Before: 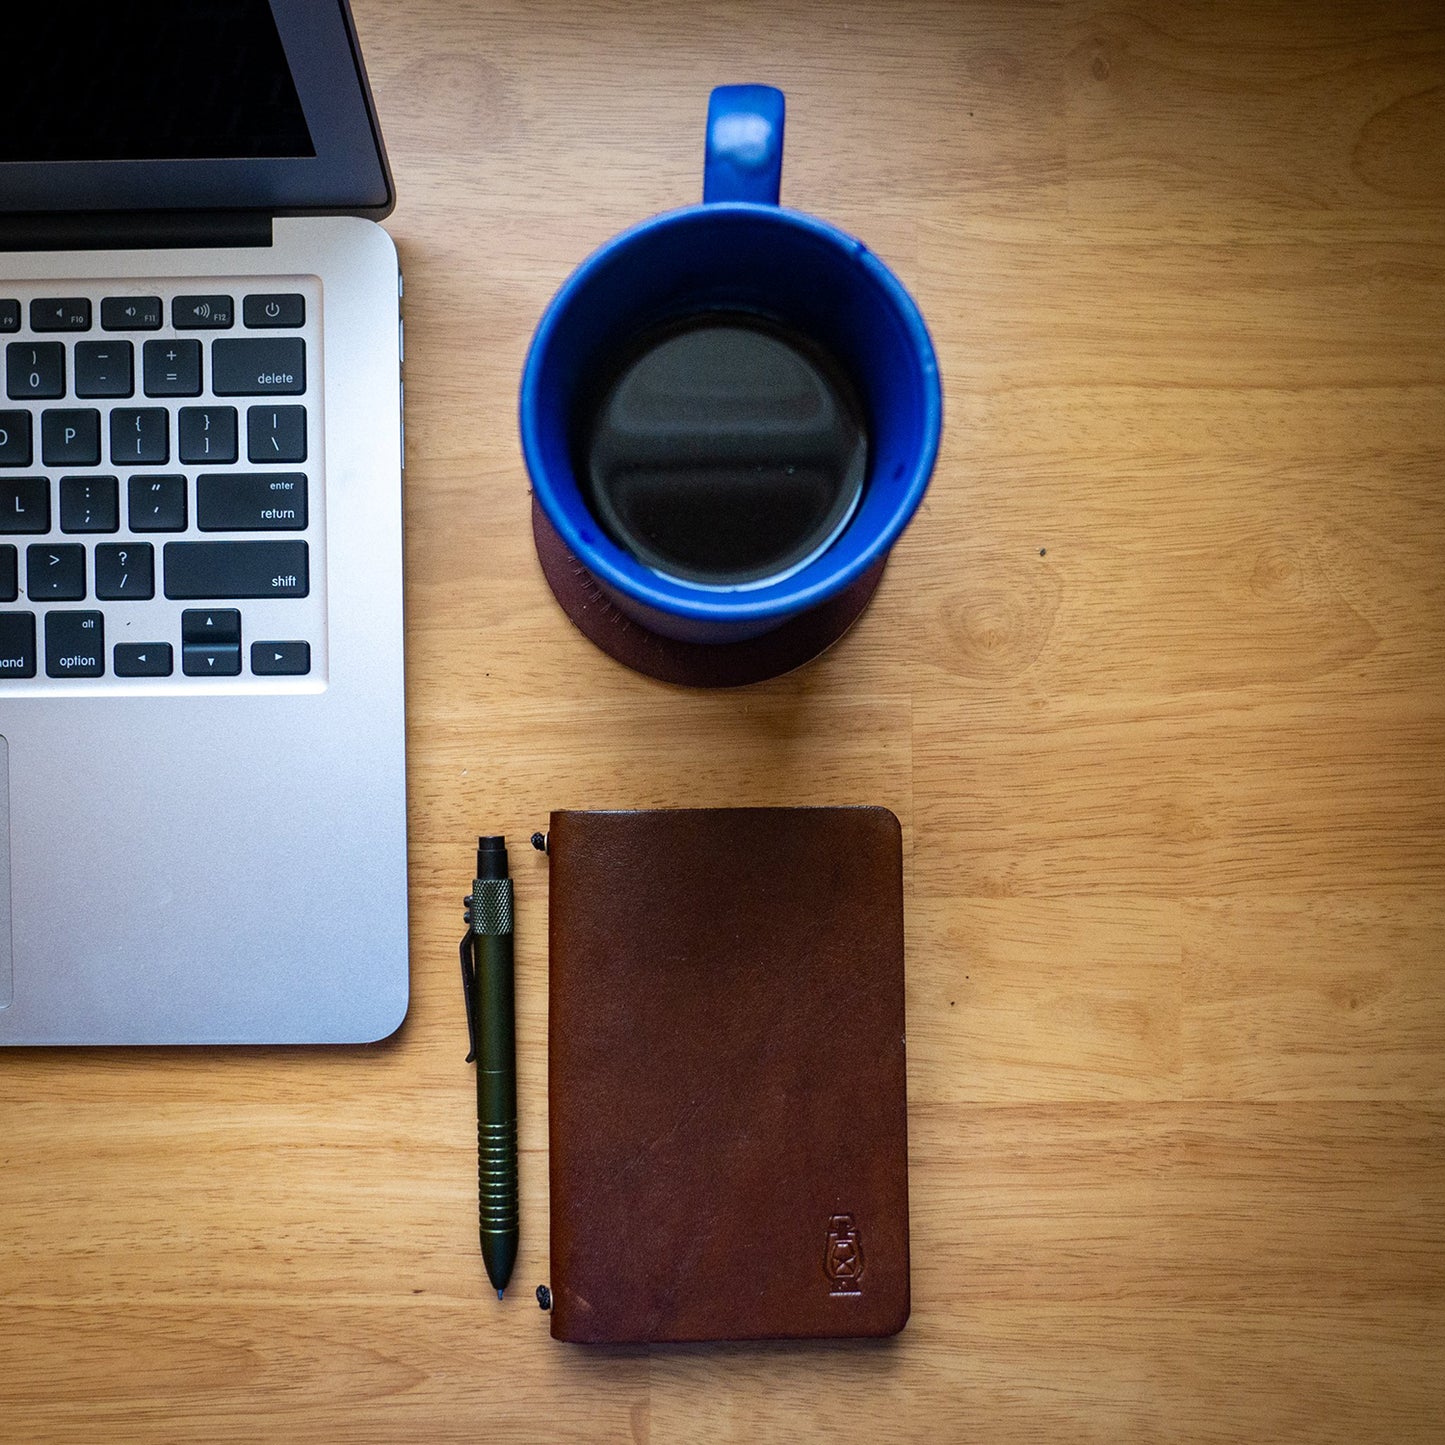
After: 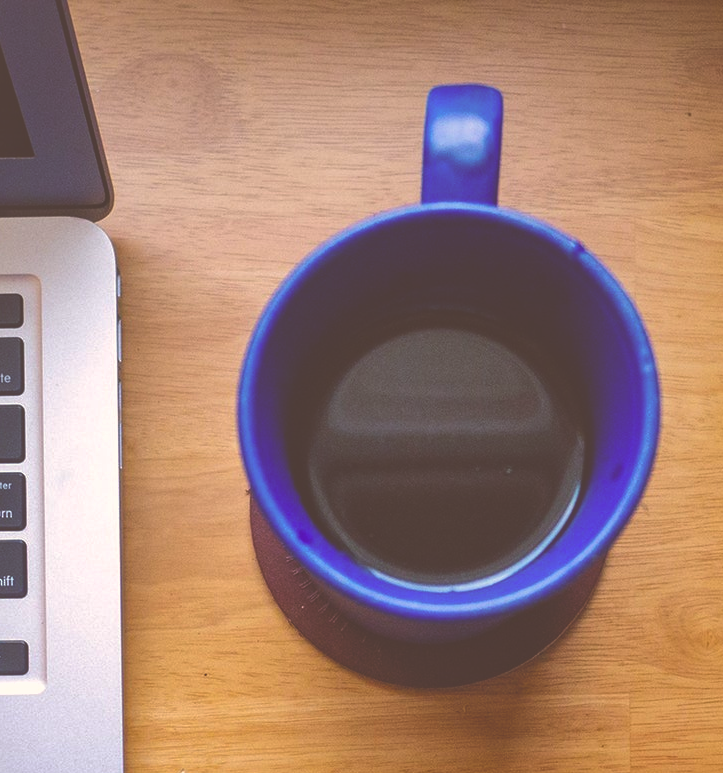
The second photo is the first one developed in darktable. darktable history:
shadows and highlights: on, module defaults
exposure: black level correction -0.041, exposure 0.064 EV, compensate highlight preservation false
crop: left 19.556%, right 30.401%, bottom 46.458%
color balance rgb: linear chroma grading › global chroma 15%, perceptual saturation grading › global saturation 30%
color correction: highlights a* 10.21, highlights b* 9.79, shadows a* 8.61, shadows b* 7.88, saturation 0.8
